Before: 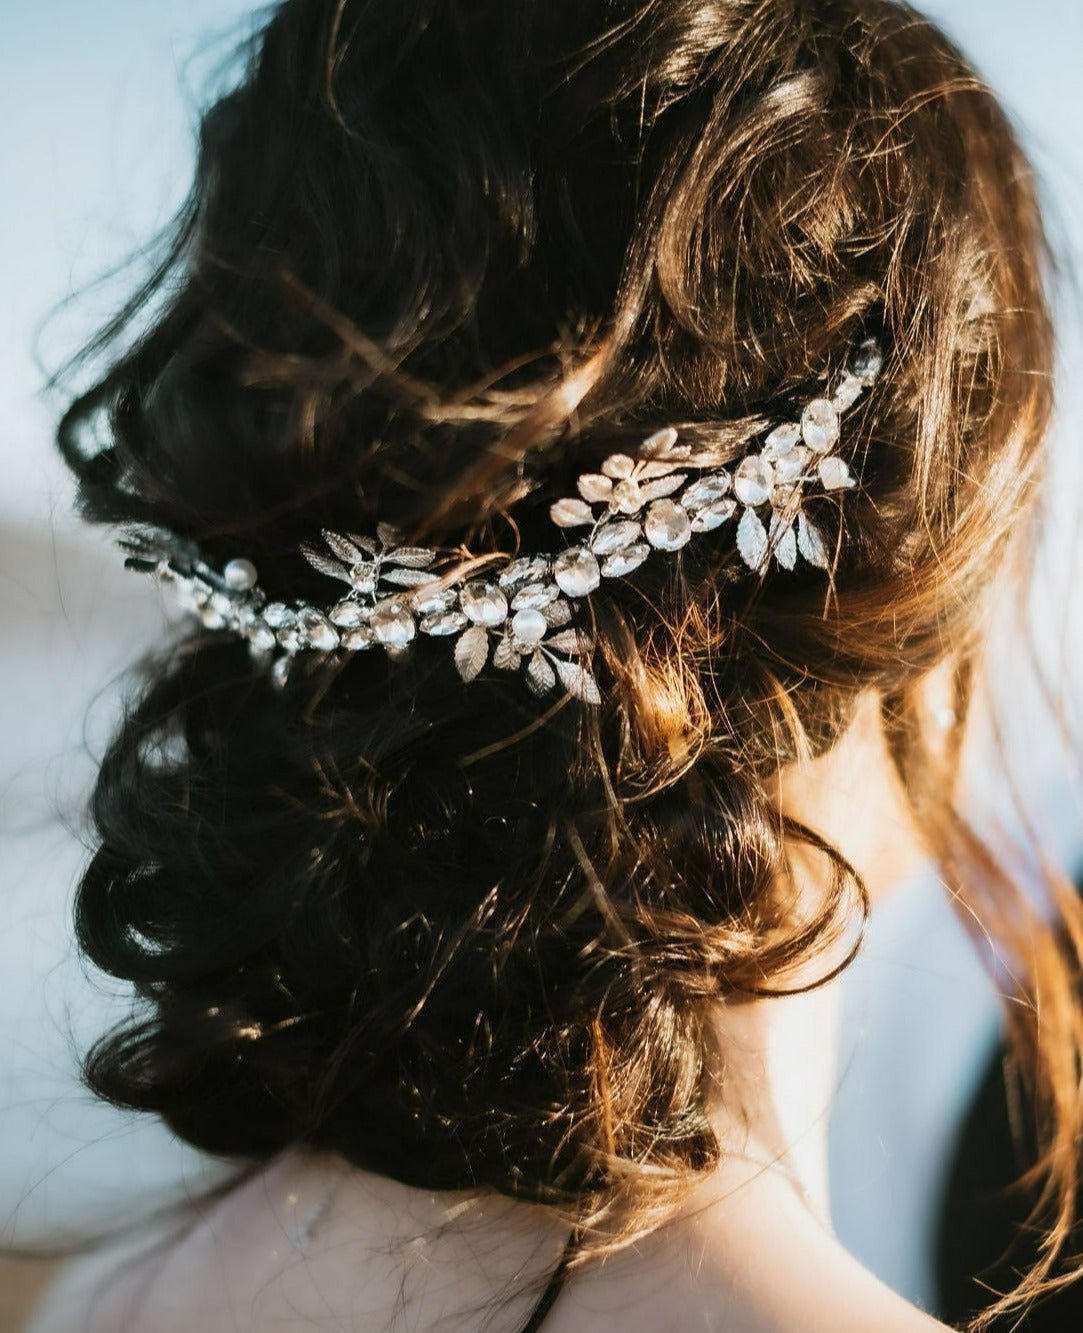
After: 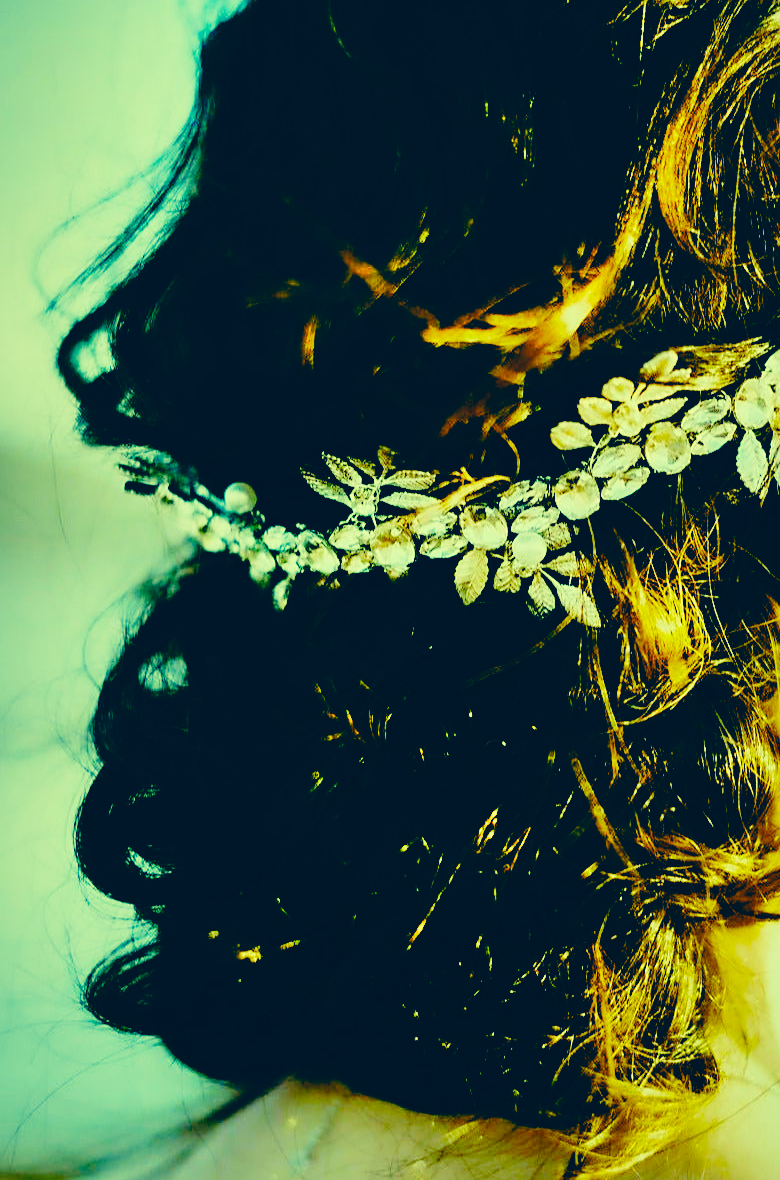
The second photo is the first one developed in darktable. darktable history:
base curve: curves: ch0 [(0, 0) (0.036, 0.01) (0.123, 0.254) (0.258, 0.504) (0.507, 0.748) (1, 1)], preserve colors none
shadows and highlights: white point adjustment -3.78, highlights -63.46, highlights color adjustment 42.04%, soften with gaussian
sharpen: on, module defaults
crop: top 5.815%, right 27.891%, bottom 5.6%
color balance rgb: perceptual saturation grading › global saturation 99.418%
color correction: highlights a* -16.28, highlights b* 39.62, shadows a* -39.58, shadows b* -26.39
velvia: strength 27.61%
